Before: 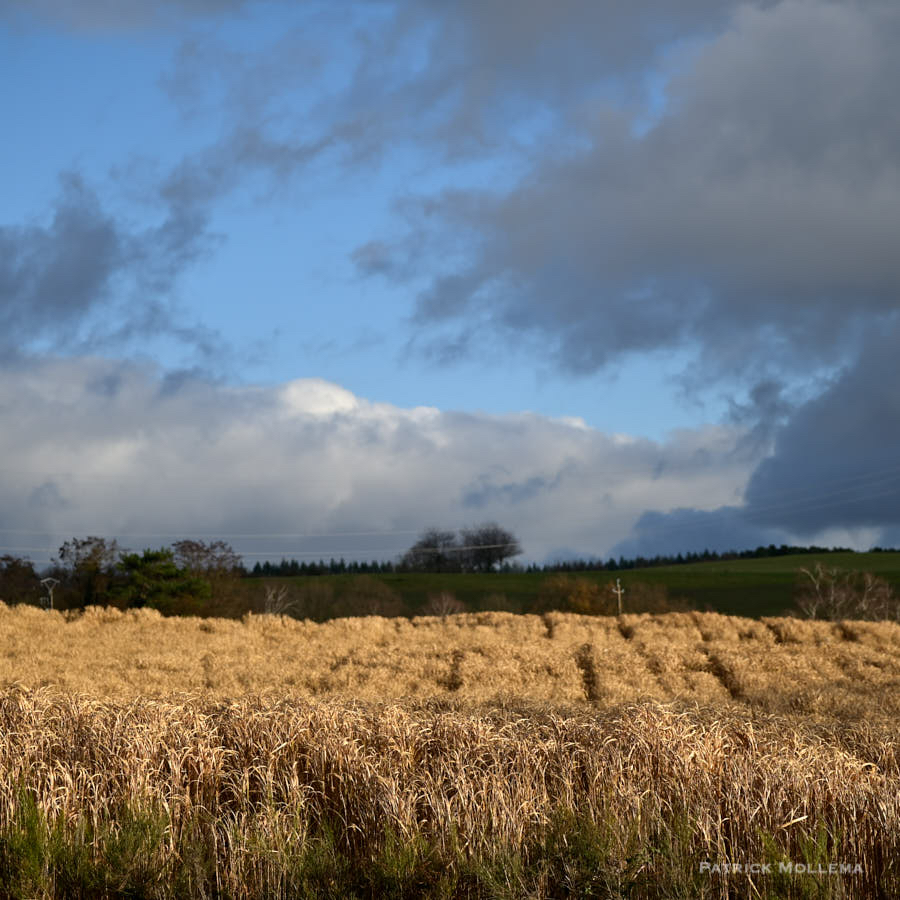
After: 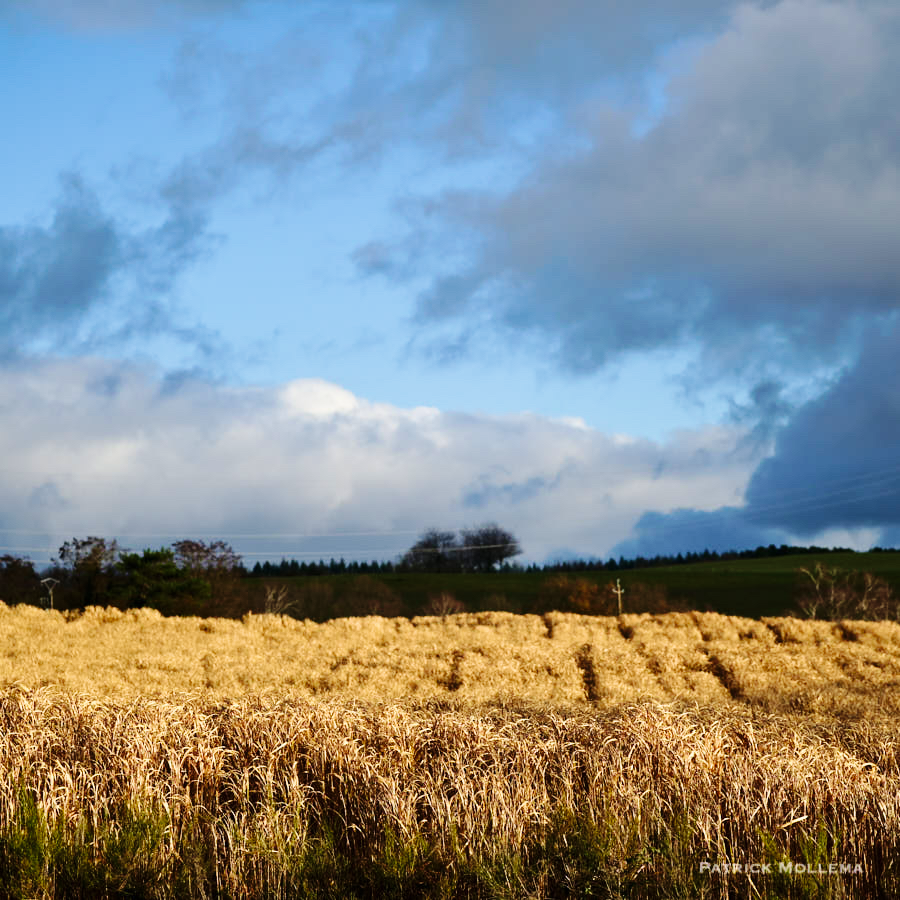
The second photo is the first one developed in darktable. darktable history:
velvia: strength 28.96%
base curve: curves: ch0 [(0, 0) (0.036, 0.025) (0.121, 0.166) (0.206, 0.329) (0.605, 0.79) (1, 1)], preserve colors none
